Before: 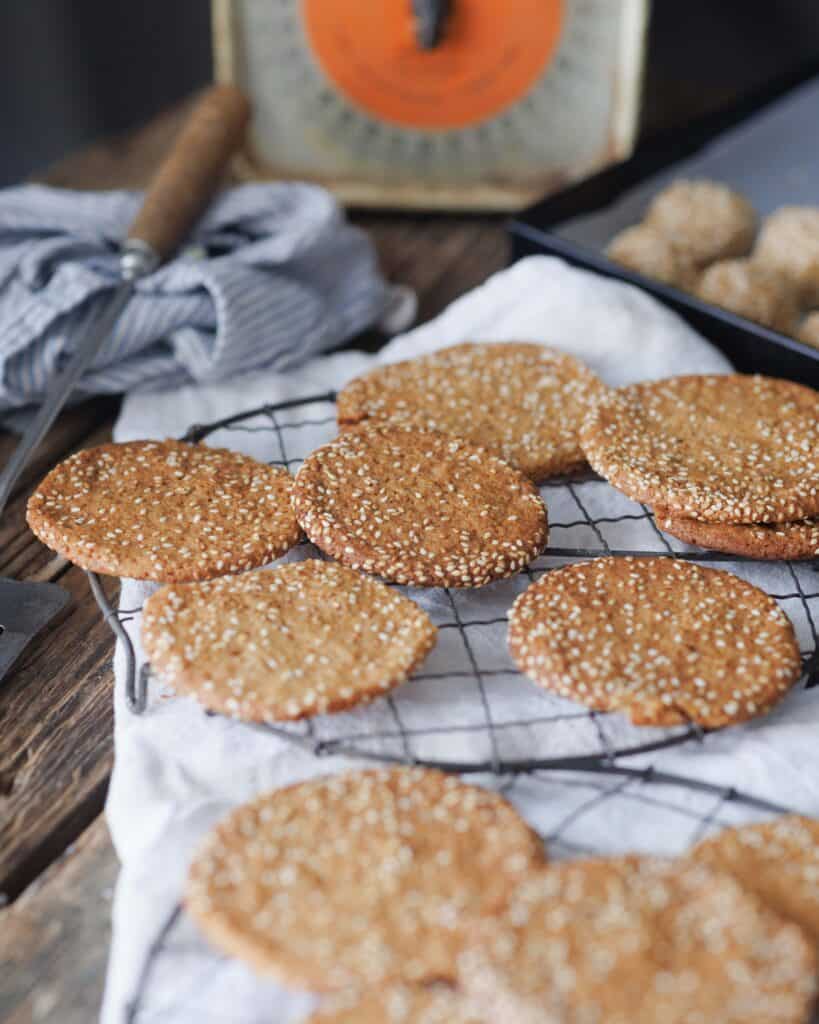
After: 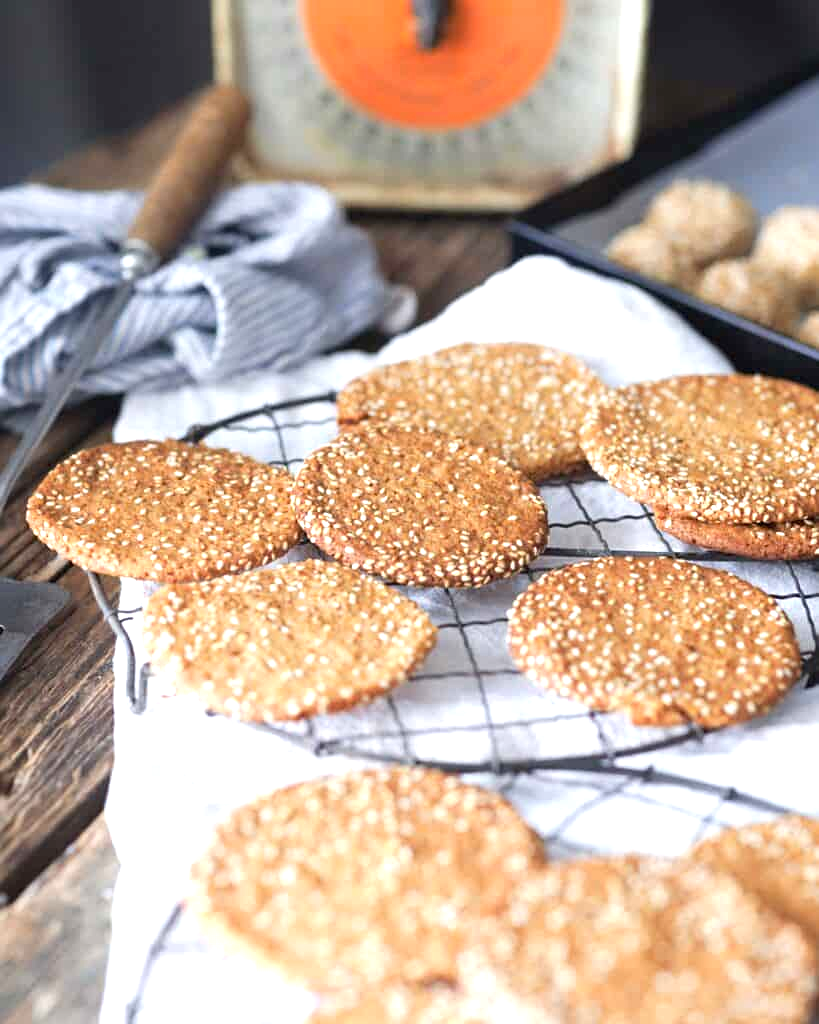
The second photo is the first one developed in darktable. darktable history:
sharpen: amount 0.2
exposure: black level correction 0.001, exposure 0.955 EV, compensate exposure bias true, compensate highlight preservation false
